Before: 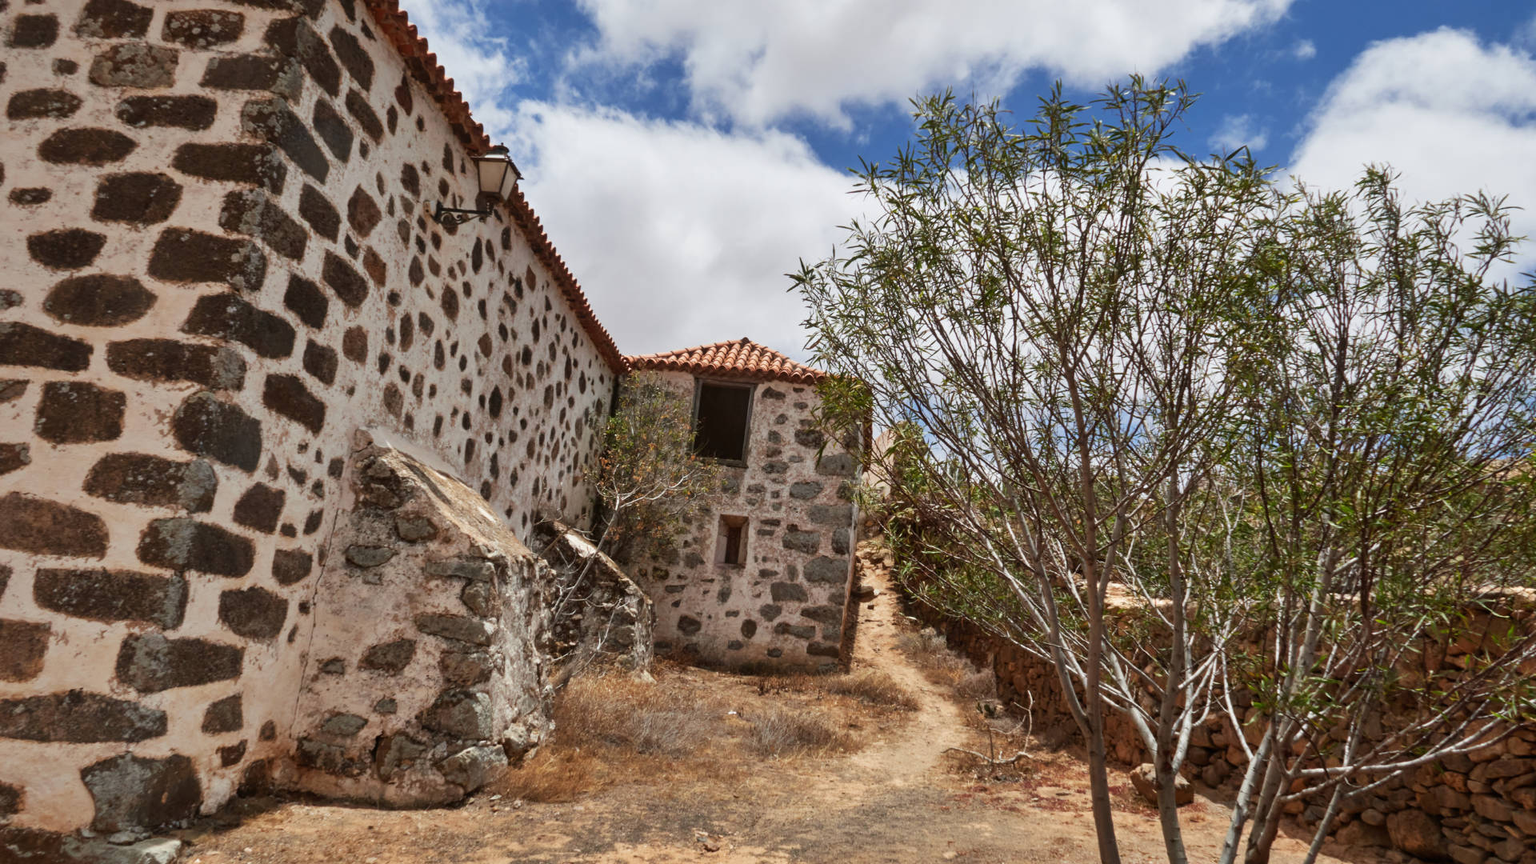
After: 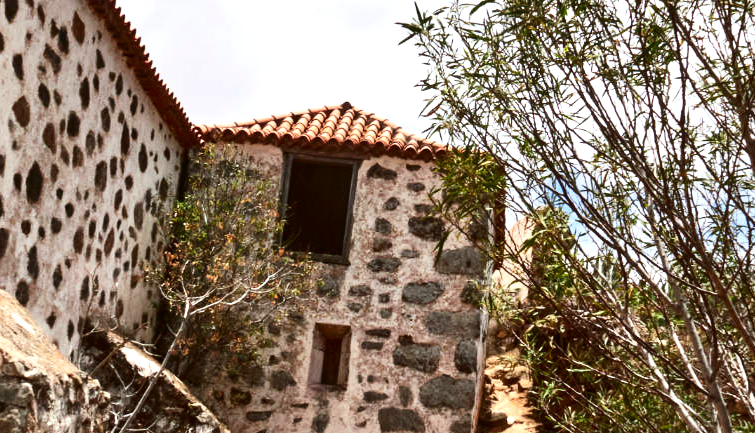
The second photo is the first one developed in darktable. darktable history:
exposure: exposure 0.738 EV, compensate highlight preservation false
crop: left 30.475%, top 29.645%, right 30.153%, bottom 30.184%
contrast brightness saturation: contrast 0.204, brightness -0.106, saturation 0.097
